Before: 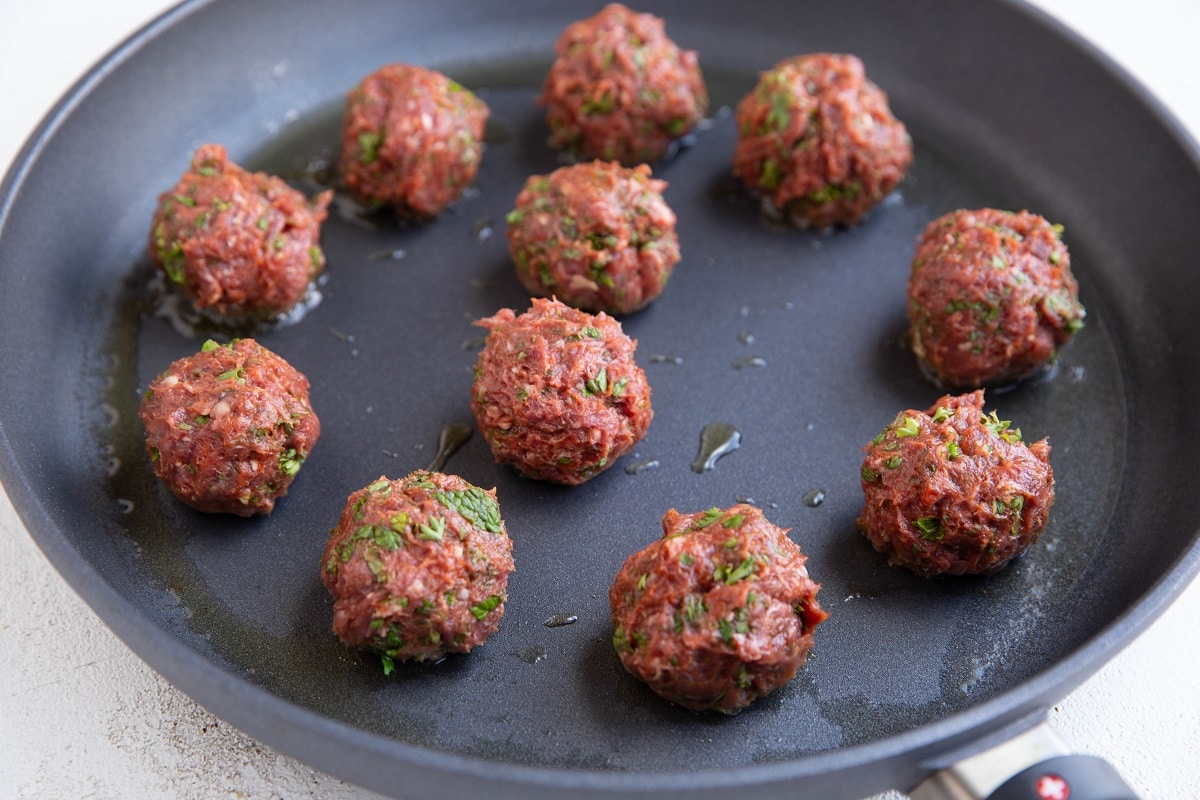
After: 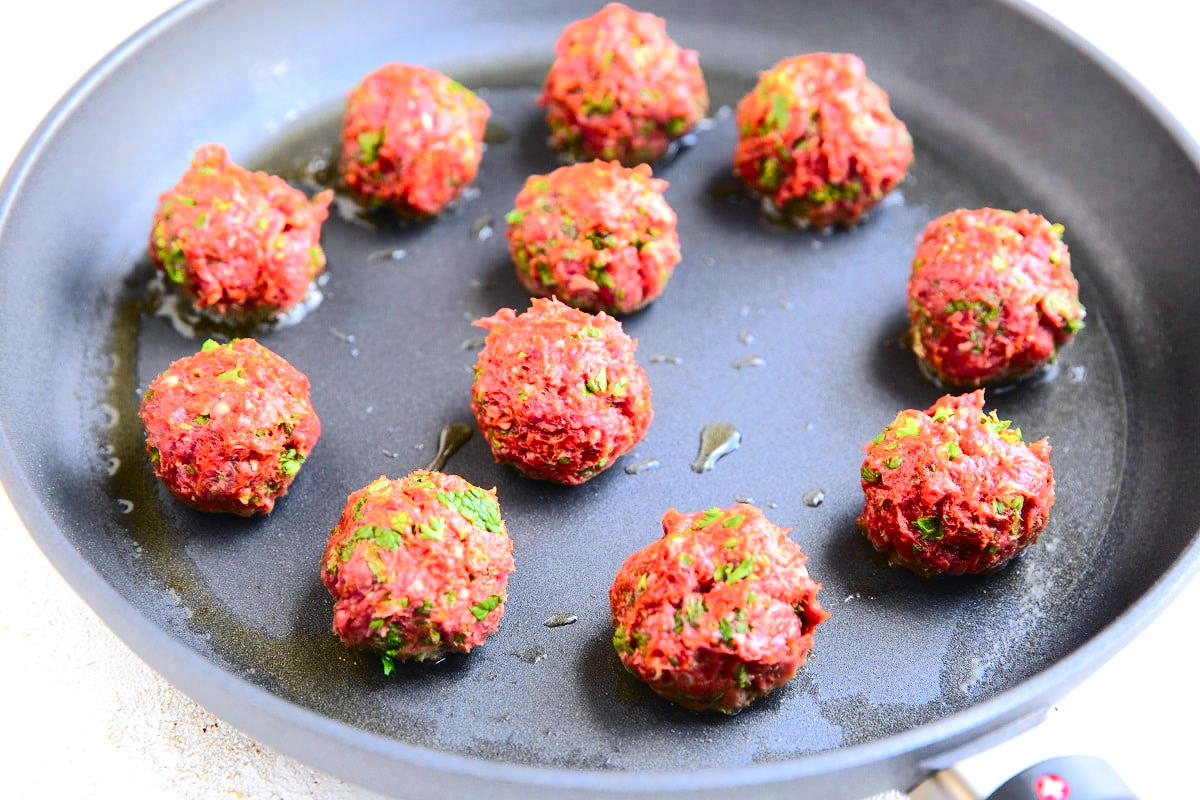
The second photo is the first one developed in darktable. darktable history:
tone curve: curves: ch0 [(0, 0.023) (0.037, 0.04) (0.131, 0.128) (0.304, 0.331) (0.504, 0.584) (0.616, 0.687) (0.704, 0.764) (0.808, 0.823) (1, 1)]; ch1 [(0, 0) (0.301, 0.3) (0.477, 0.472) (0.493, 0.497) (0.508, 0.501) (0.544, 0.541) (0.563, 0.565) (0.626, 0.66) (0.721, 0.776) (1, 1)]; ch2 [(0, 0) (0.249, 0.216) (0.349, 0.343) (0.424, 0.442) (0.476, 0.483) (0.502, 0.5) (0.517, 0.519) (0.532, 0.553) (0.569, 0.587) (0.634, 0.628) (0.706, 0.729) (0.828, 0.742) (1, 0.9)], color space Lab, independent channels, preserve colors none
color balance rgb: linear chroma grading › global chroma 9.898%, perceptual saturation grading › global saturation 25.879%, perceptual brilliance grading › mid-tones 10.53%, perceptual brilliance grading › shadows 15.547%
contrast brightness saturation: contrast 0.243, brightness 0.088
exposure: black level correction 0, exposure 0.703 EV, compensate exposure bias true, compensate highlight preservation false
